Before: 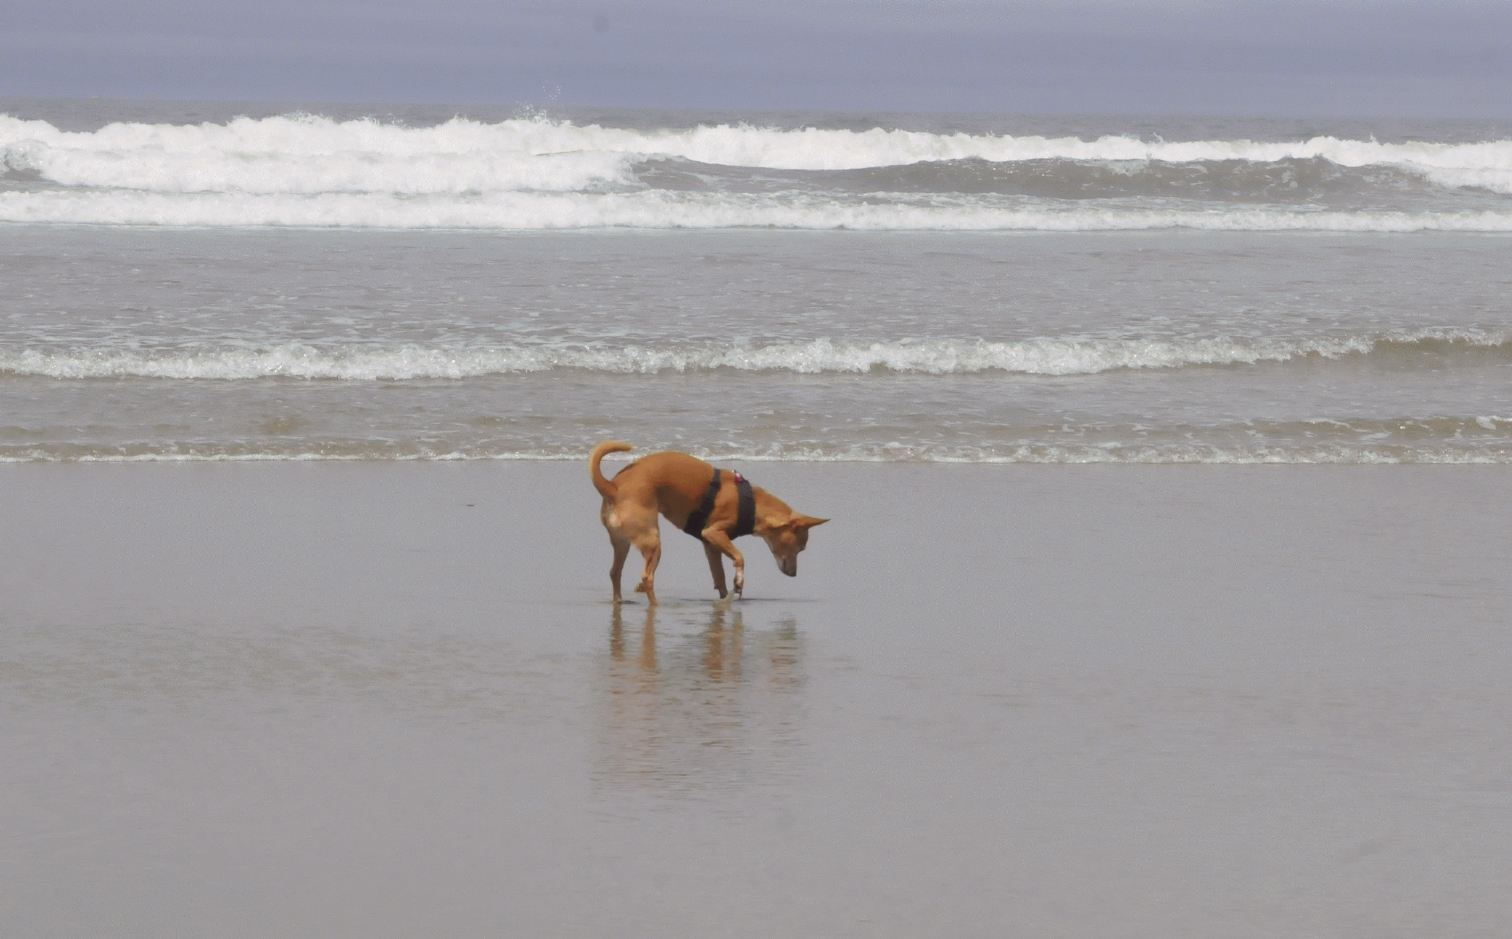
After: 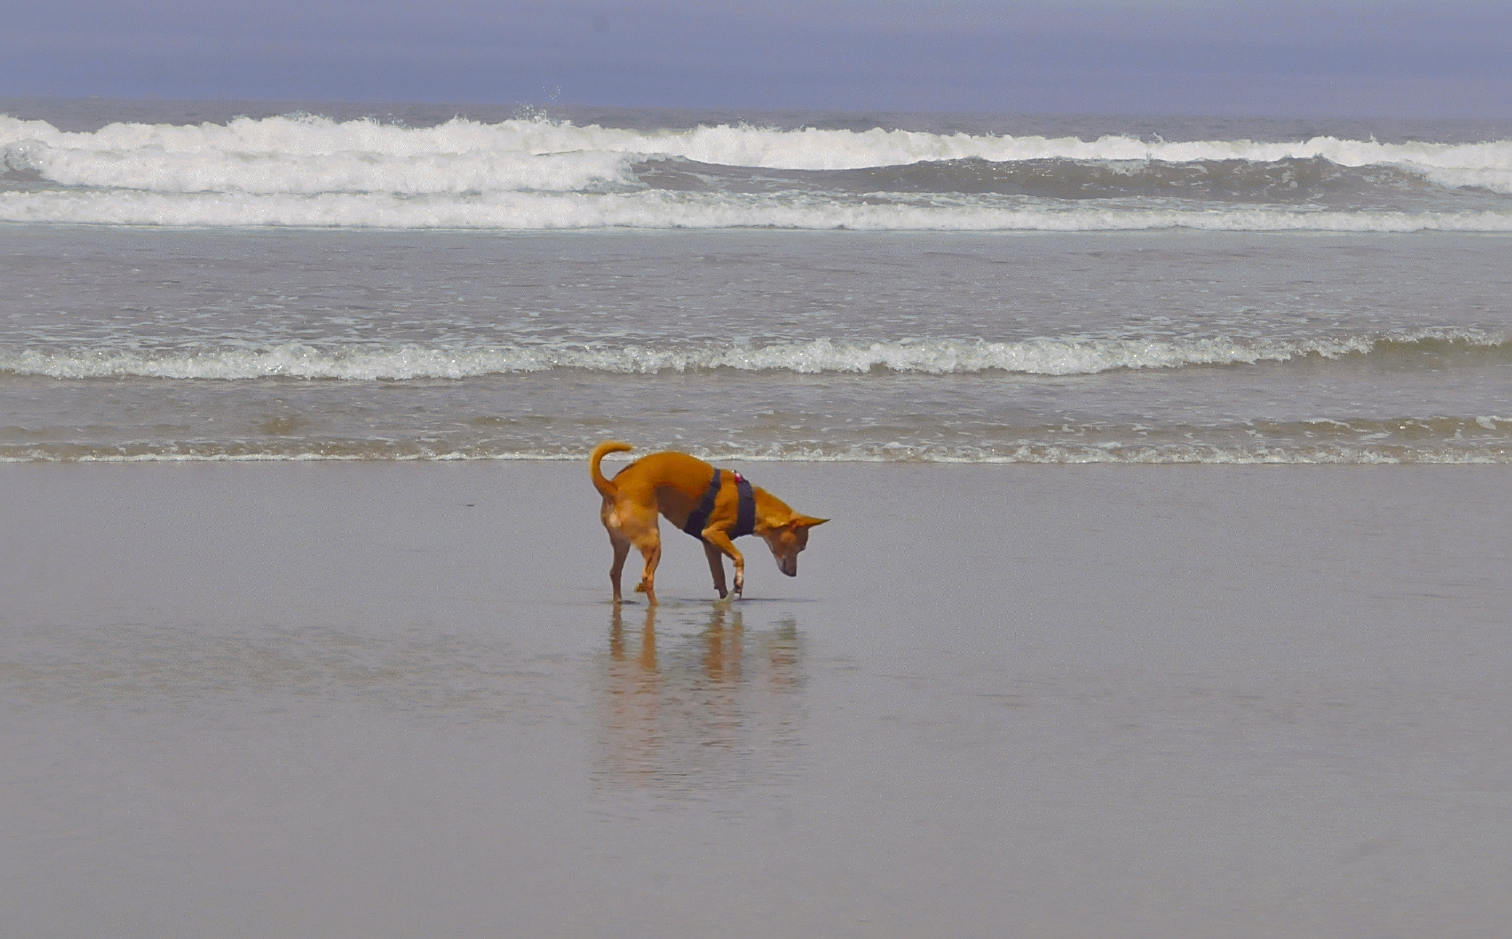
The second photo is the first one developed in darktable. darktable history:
sharpen: on, module defaults
color balance rgb: shadows lift › luminance -21.985%, shadows lift › chroma 6.594%, shadows lift › hue 267.3°, power › hue 71.15°, perceptual saturation grading › global saturation 36.251%, perceptual saturation grading › shadows 35.751%, global vibrance 9.566%
shadows and highlights: shadows 40.06, highlights -60.02
